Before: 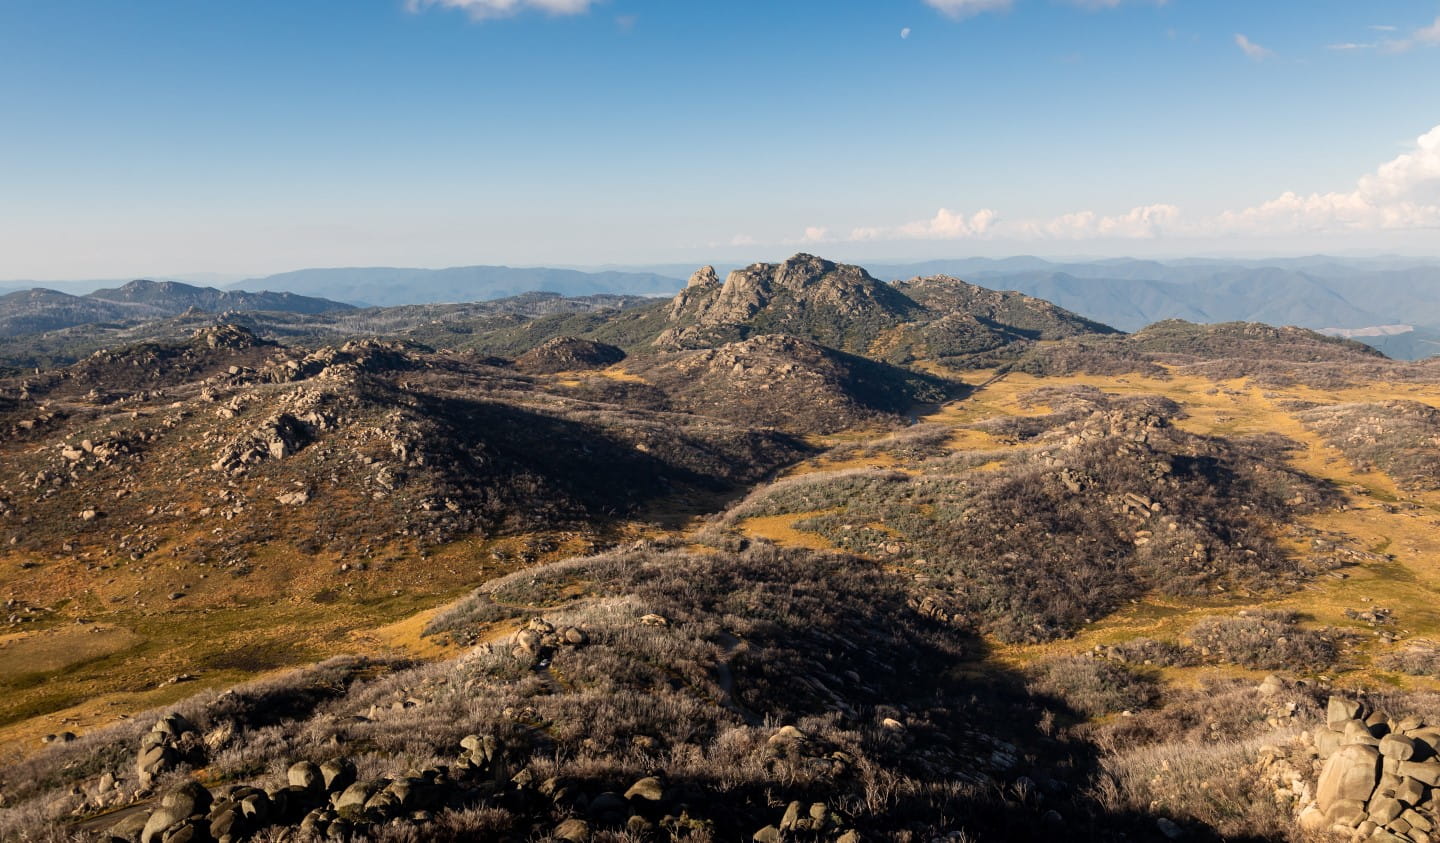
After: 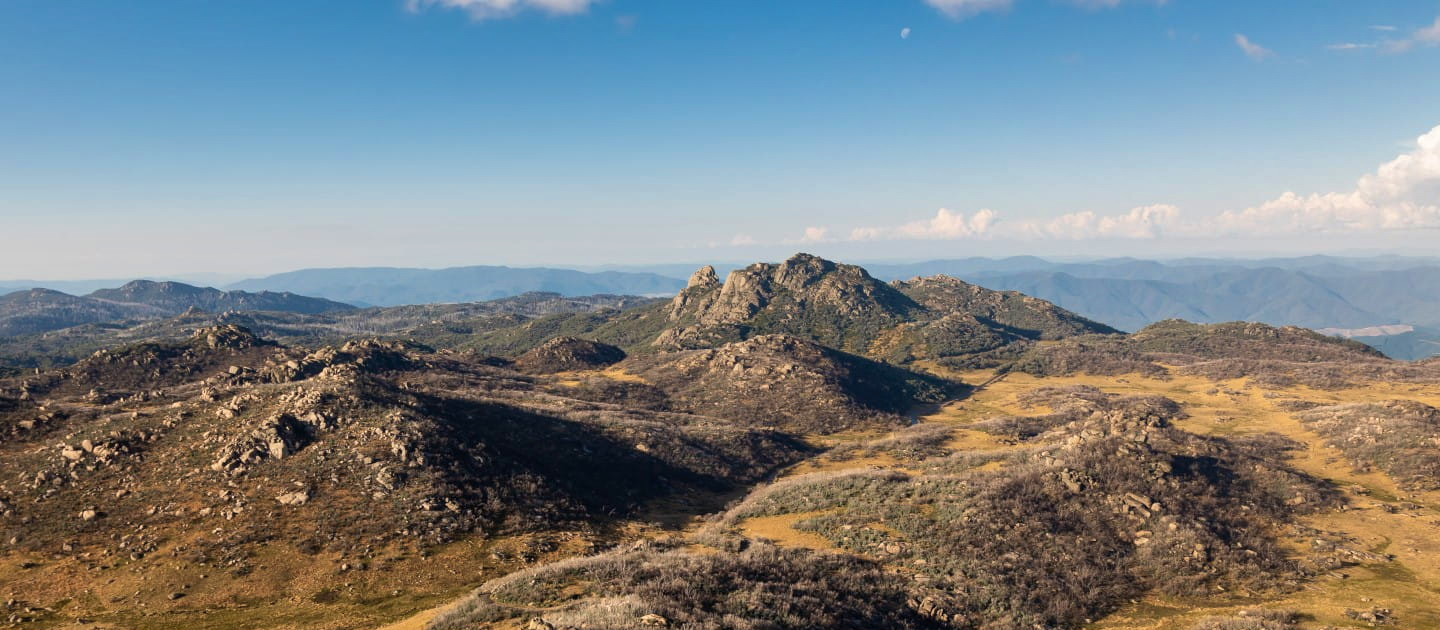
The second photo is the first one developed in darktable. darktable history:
velvia: on, module defaults
color correction: saturation 0.99
color zones: curves: ch1 [(0, 0.469) (0.01, 0.469) (0.12, 0.446) (0.248, 0.469) (0.5, 0.5) (0.748, 0.5) (0.99, 0.469) (1, 0.469)]
shadows and highlights: soften with gaussian
white balance: red 1, blue 1
crop: bottom 24.967%
